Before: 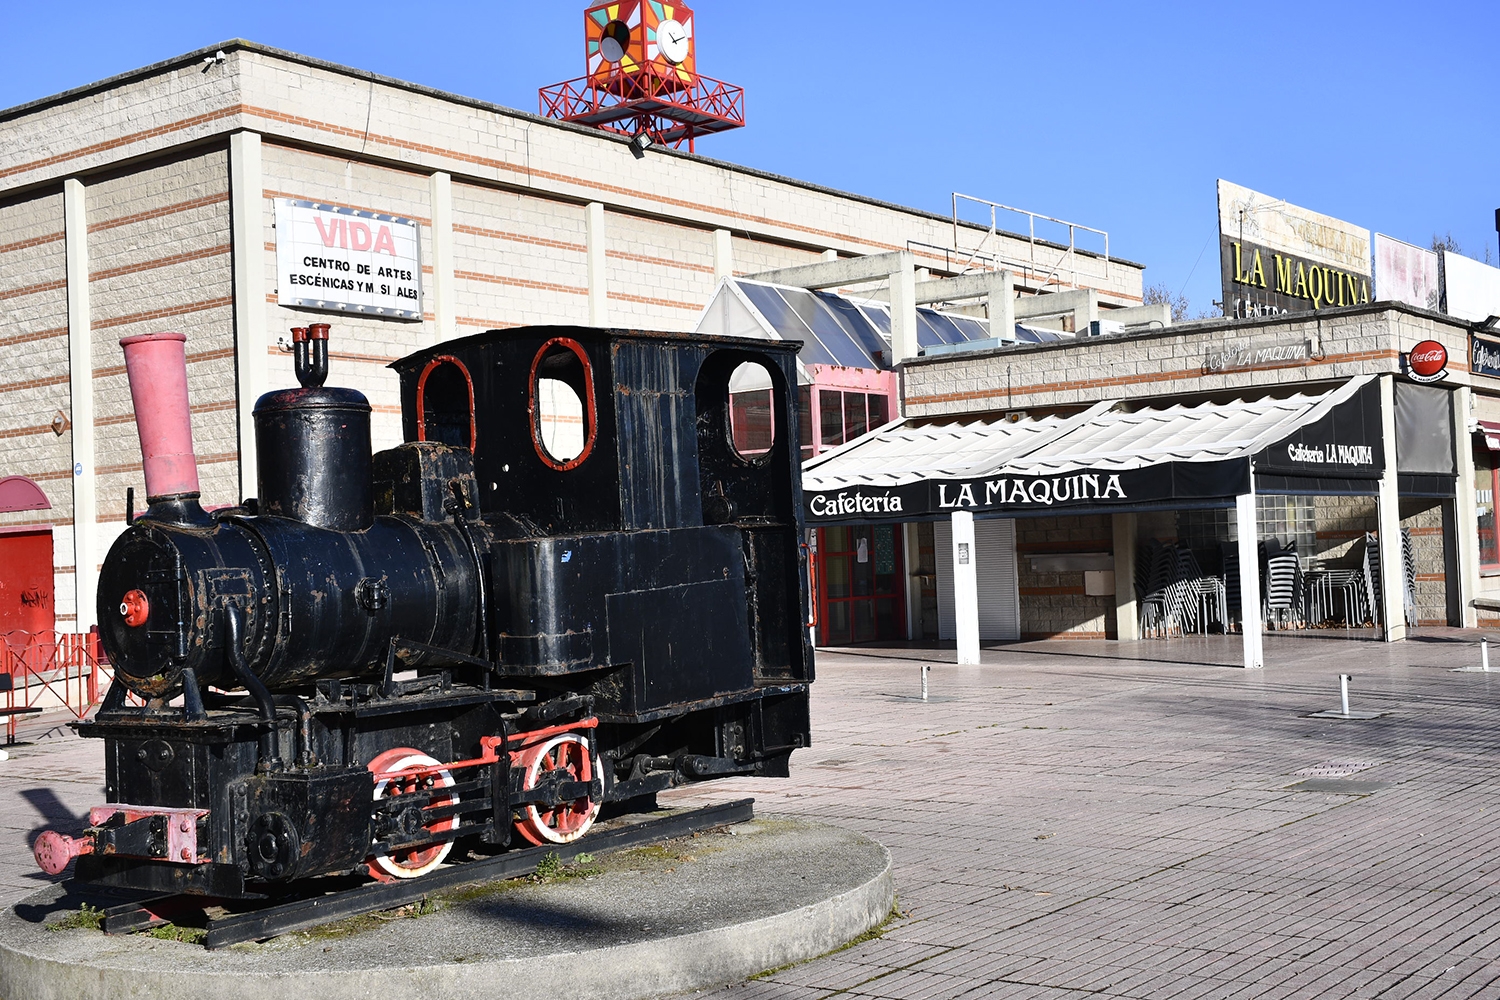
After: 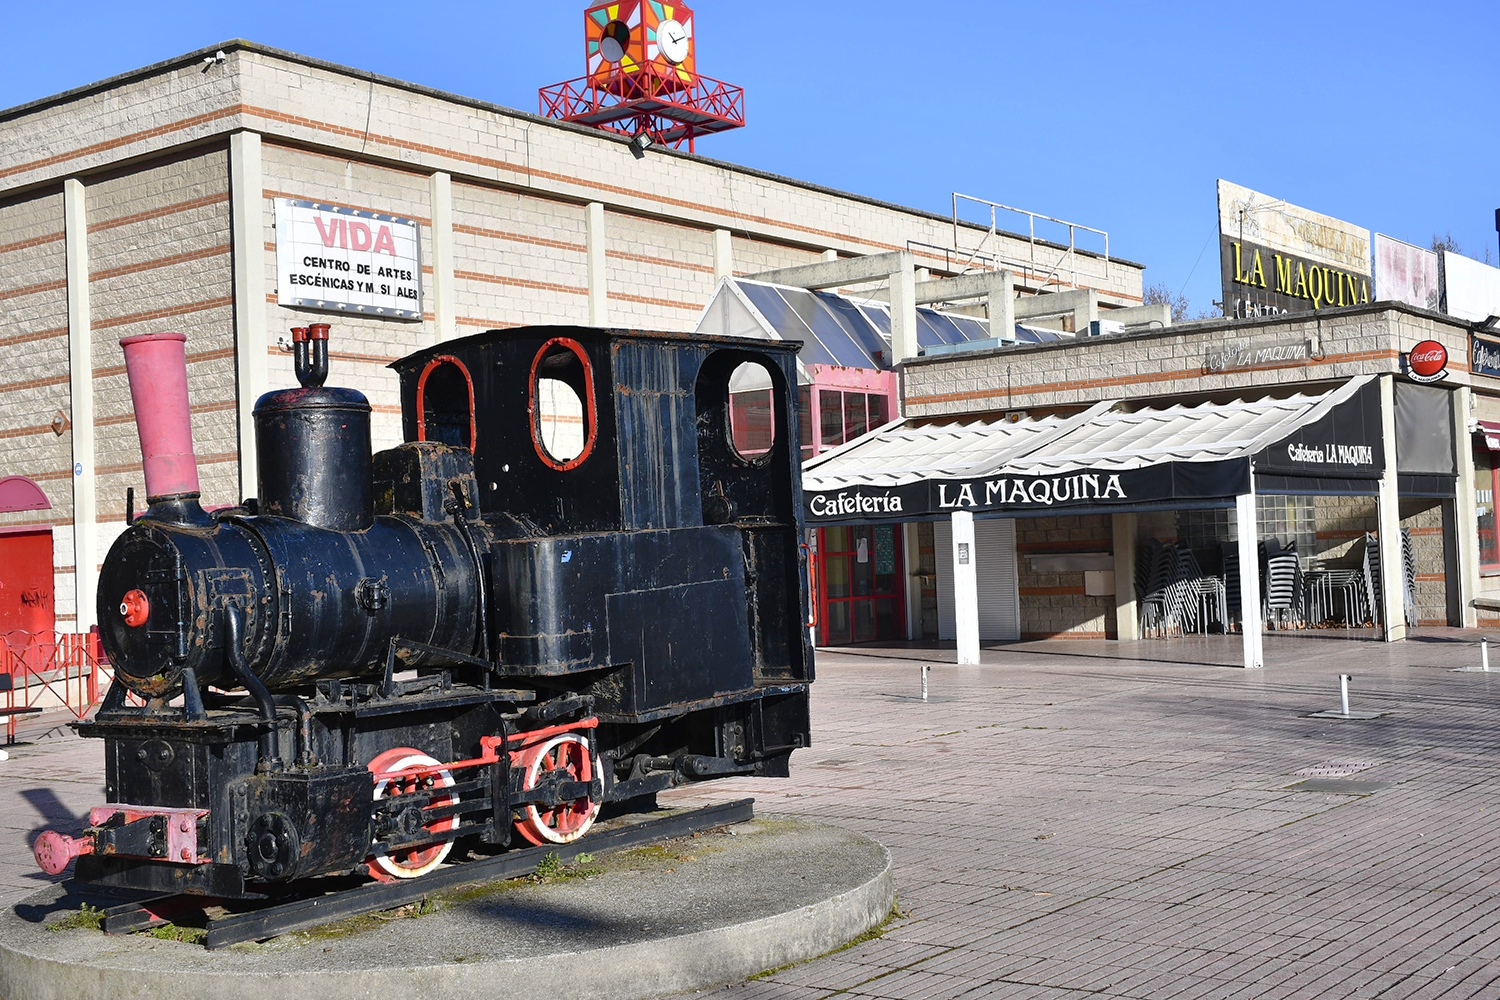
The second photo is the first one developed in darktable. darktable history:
color zones: curves: ch0 [(0, 0.5) (0.125, 0.4) (0.25, 0.5) (0.375, 0.4) (0.5, 0.4) (0.625, 0.35) (0.75, 0.35) (0.875, 0.5)]; ch1 [(0, 0.35) (0.125, 0.45) (0.25, 0.35) (0.375, 0.35) (0.5, 0.35) (0.625, 0.35) (0.75, 0.45) (0.875, 0.35)]; ch2 [(0, 0.6) (0.125, 0.5) (0.25, 0.5) (0.375, 0.6) (0.5, 0.6) (0.625, 0.5) (0.75, 0.5) (0.875, 0.5)], mix -135.7%
shadows and highlights: on, module defaults
